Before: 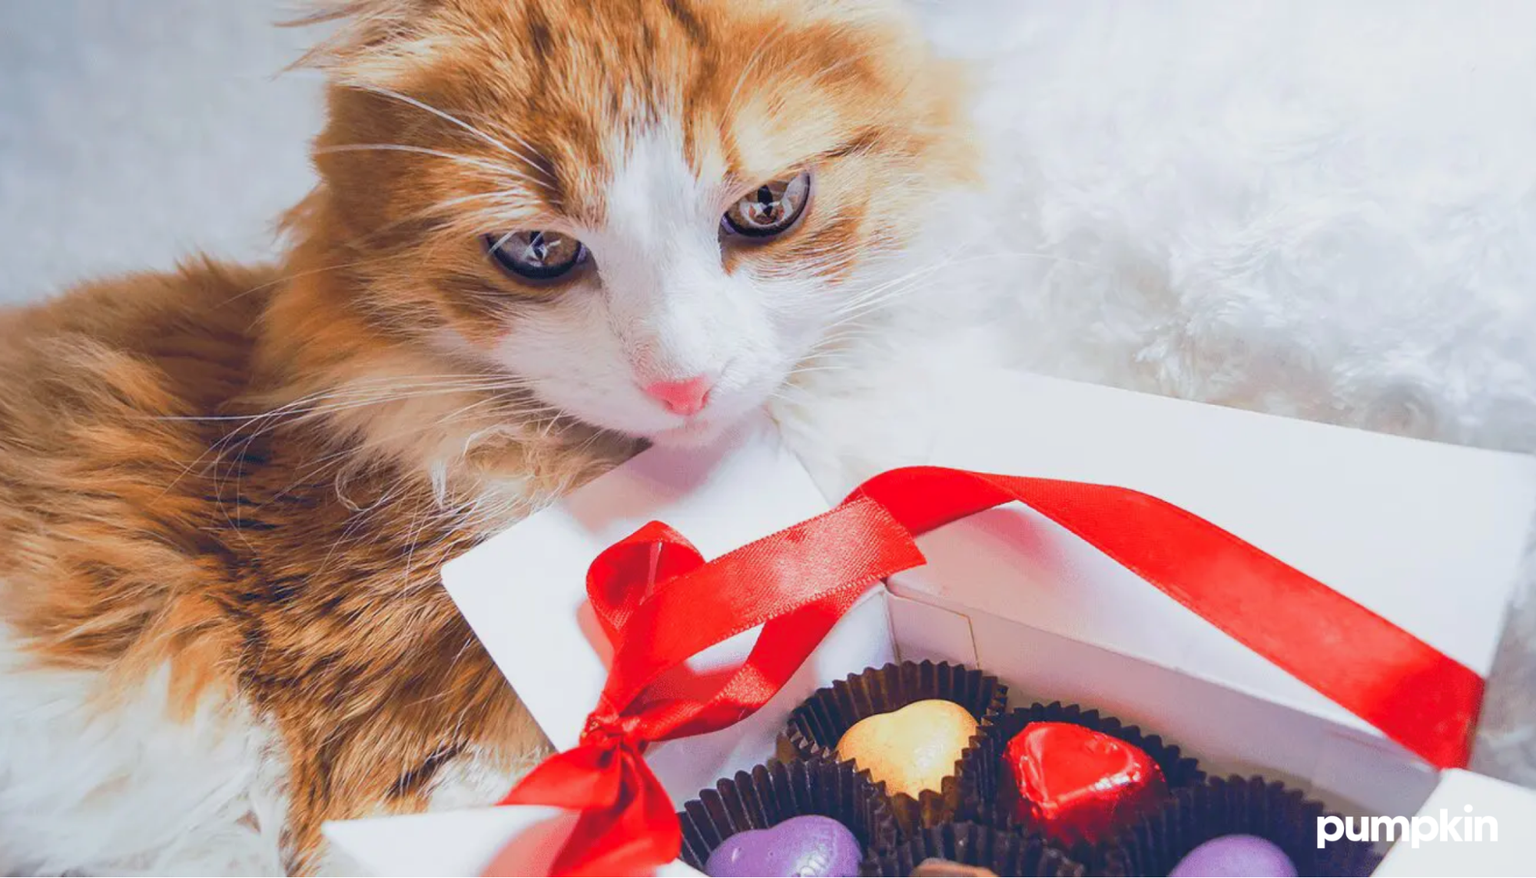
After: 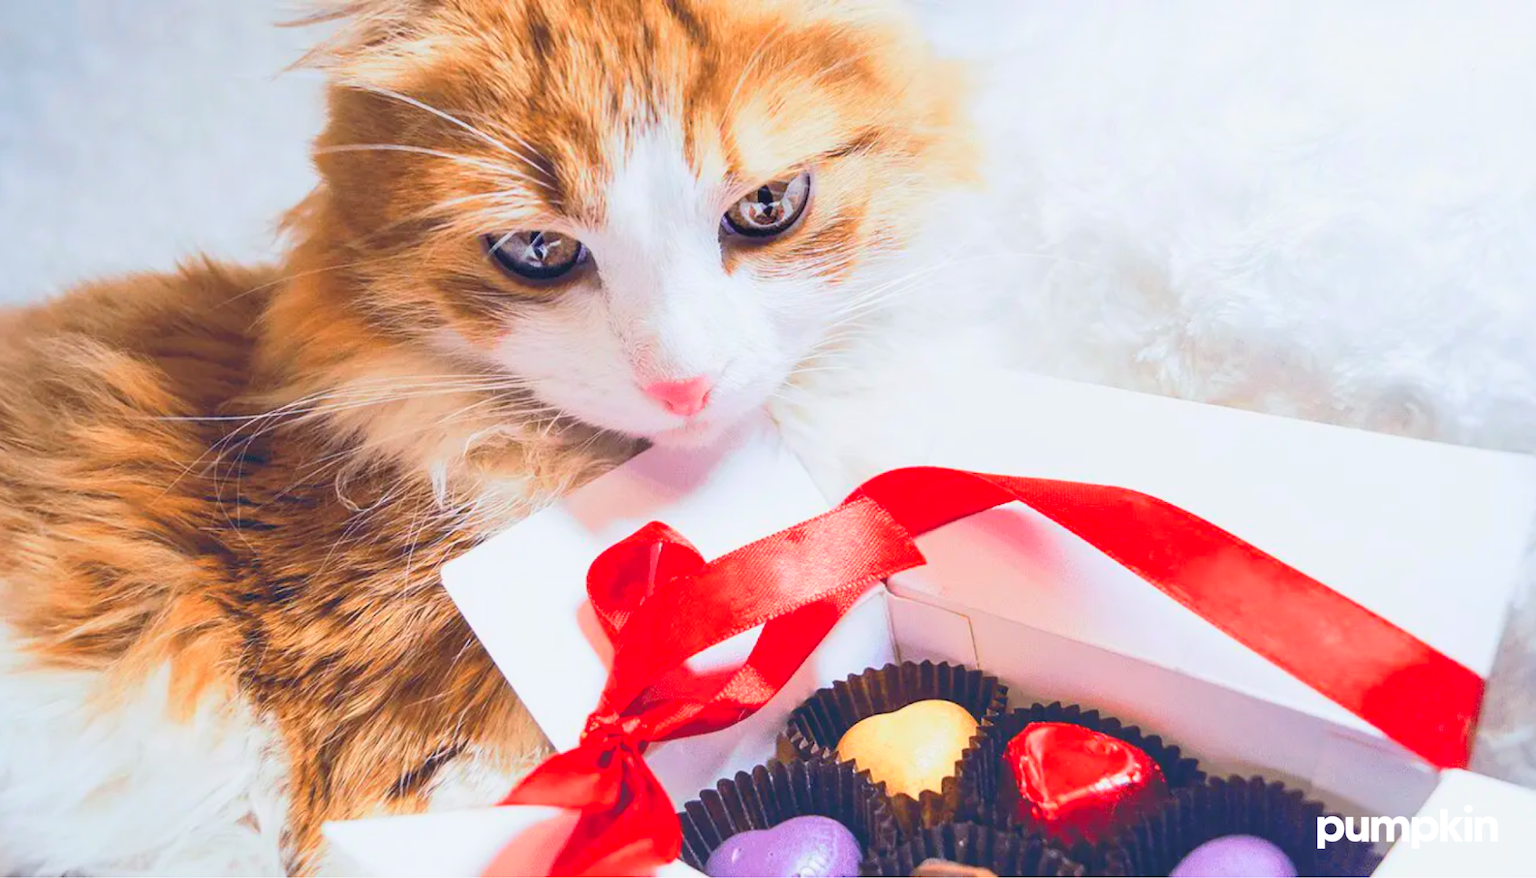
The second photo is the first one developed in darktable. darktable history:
contrast brightness saturation: contrast 0.197, brightness 0.159, saturation 0.223
